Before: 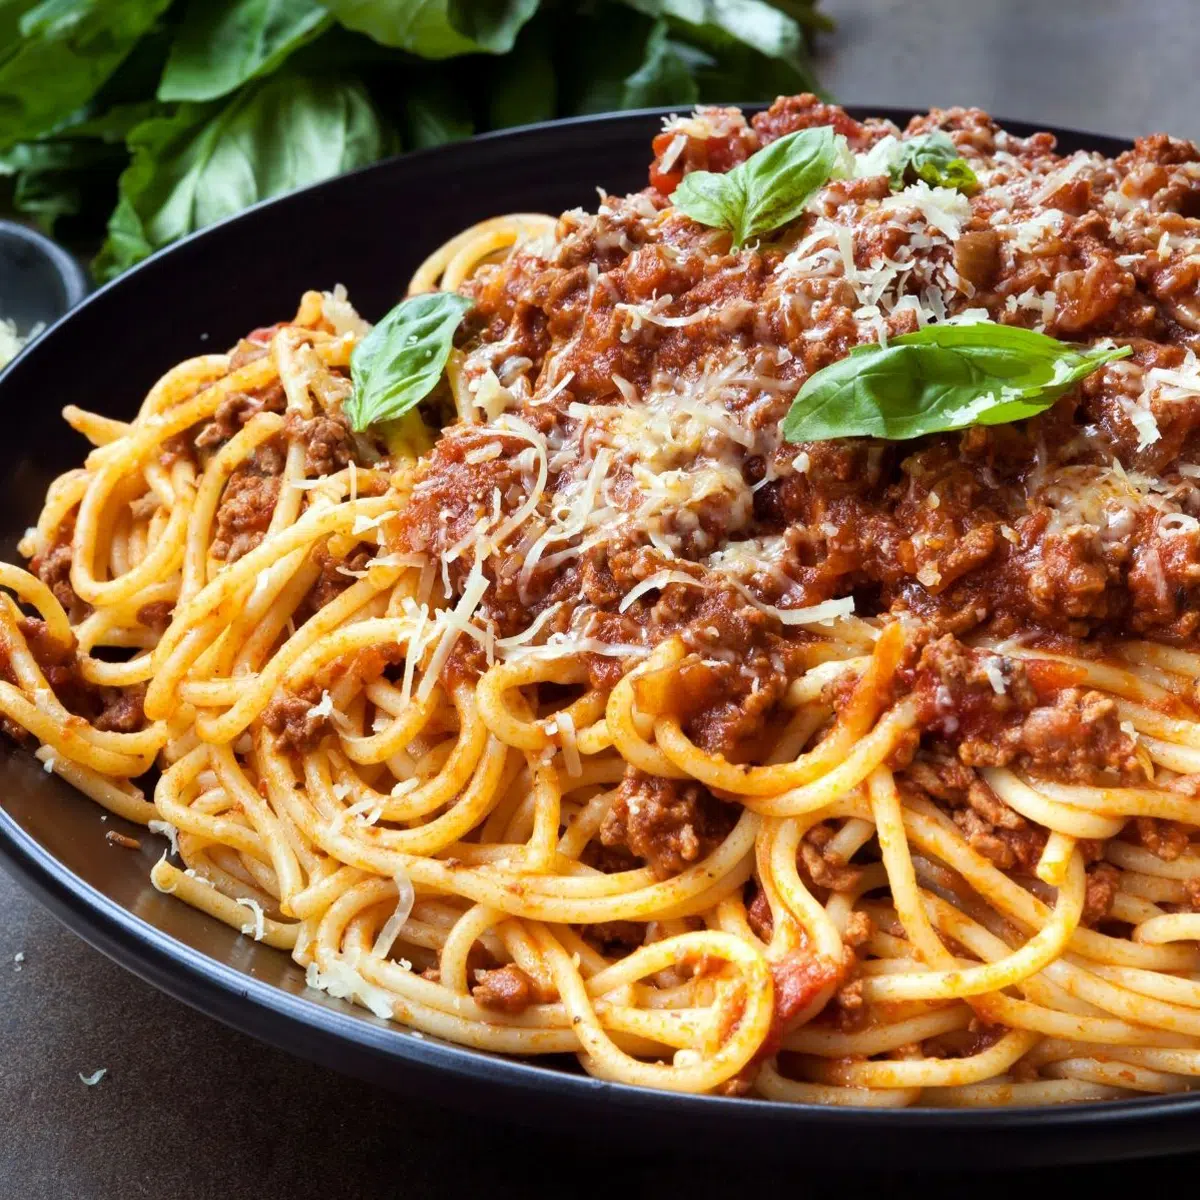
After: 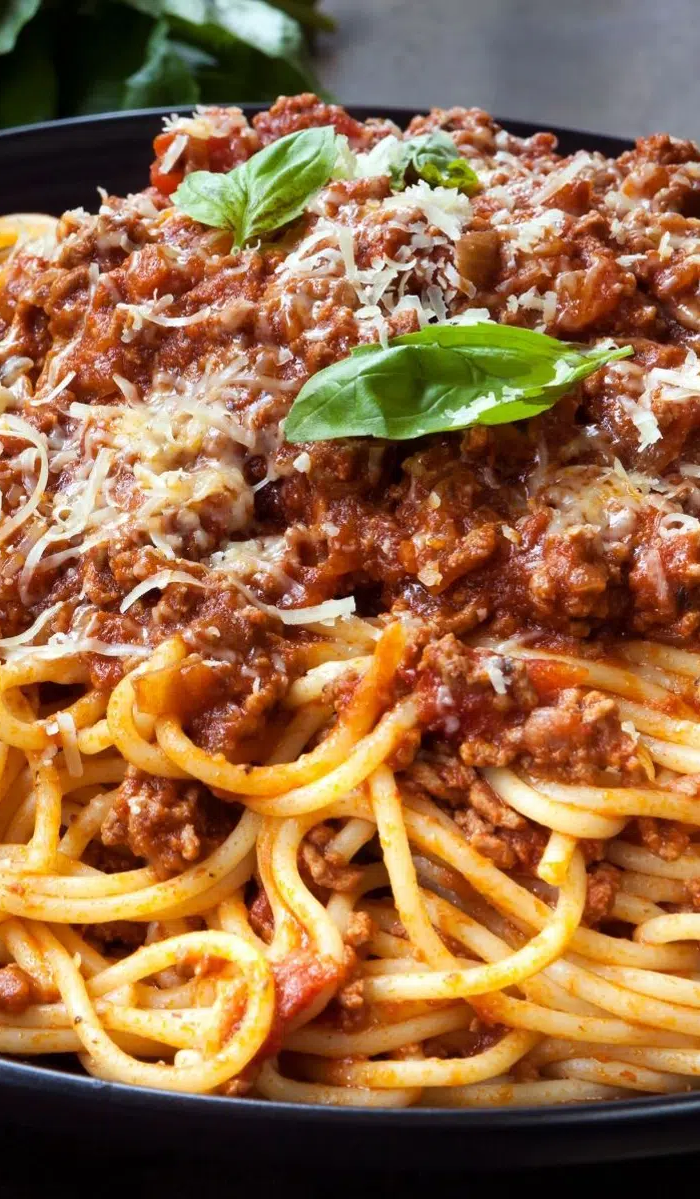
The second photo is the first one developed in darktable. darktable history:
crop: left 41.659%
